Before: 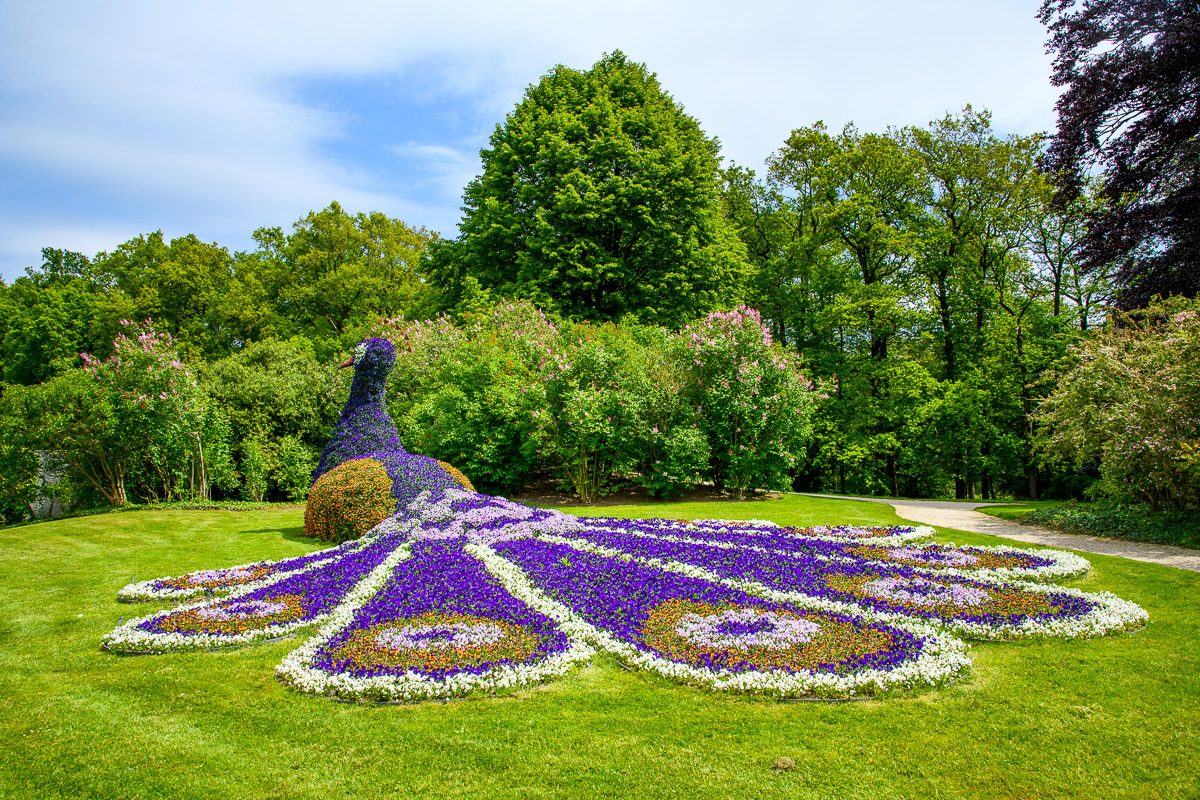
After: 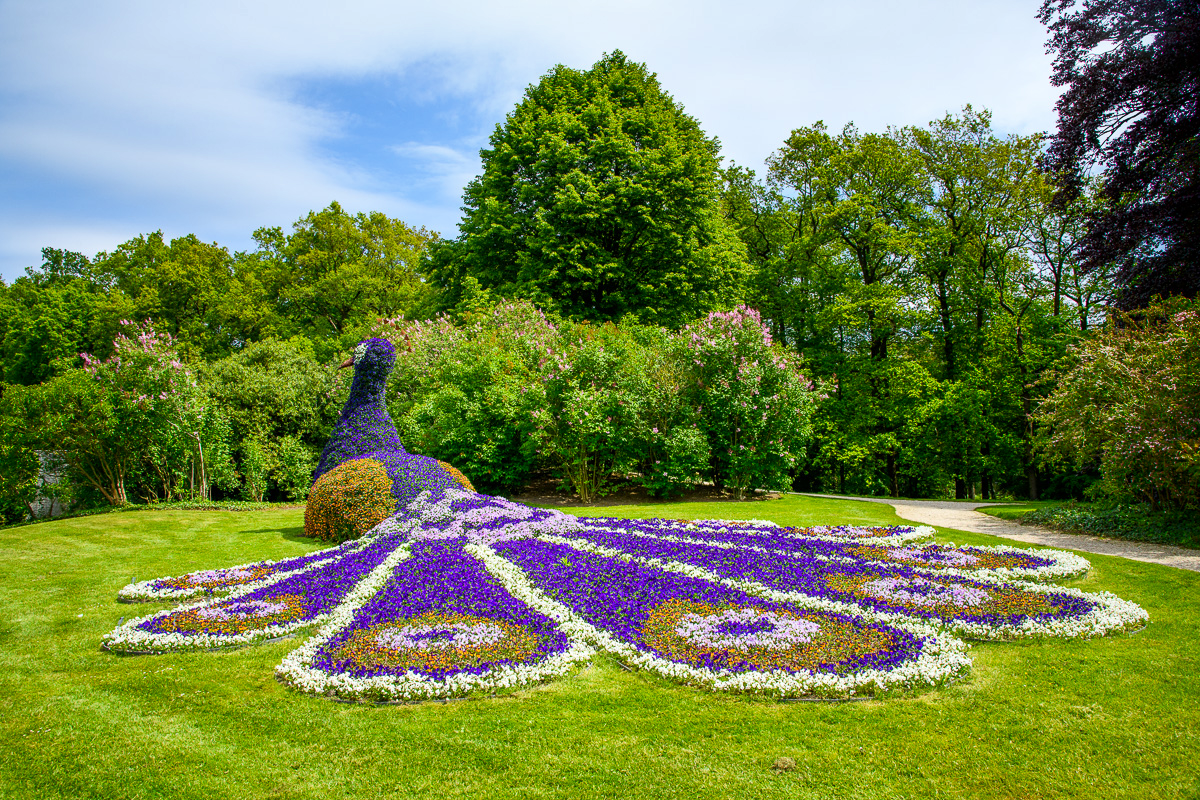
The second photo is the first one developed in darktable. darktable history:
shadows and highlights: shadows -86.73, highlights -36.34, soften with gaussian
